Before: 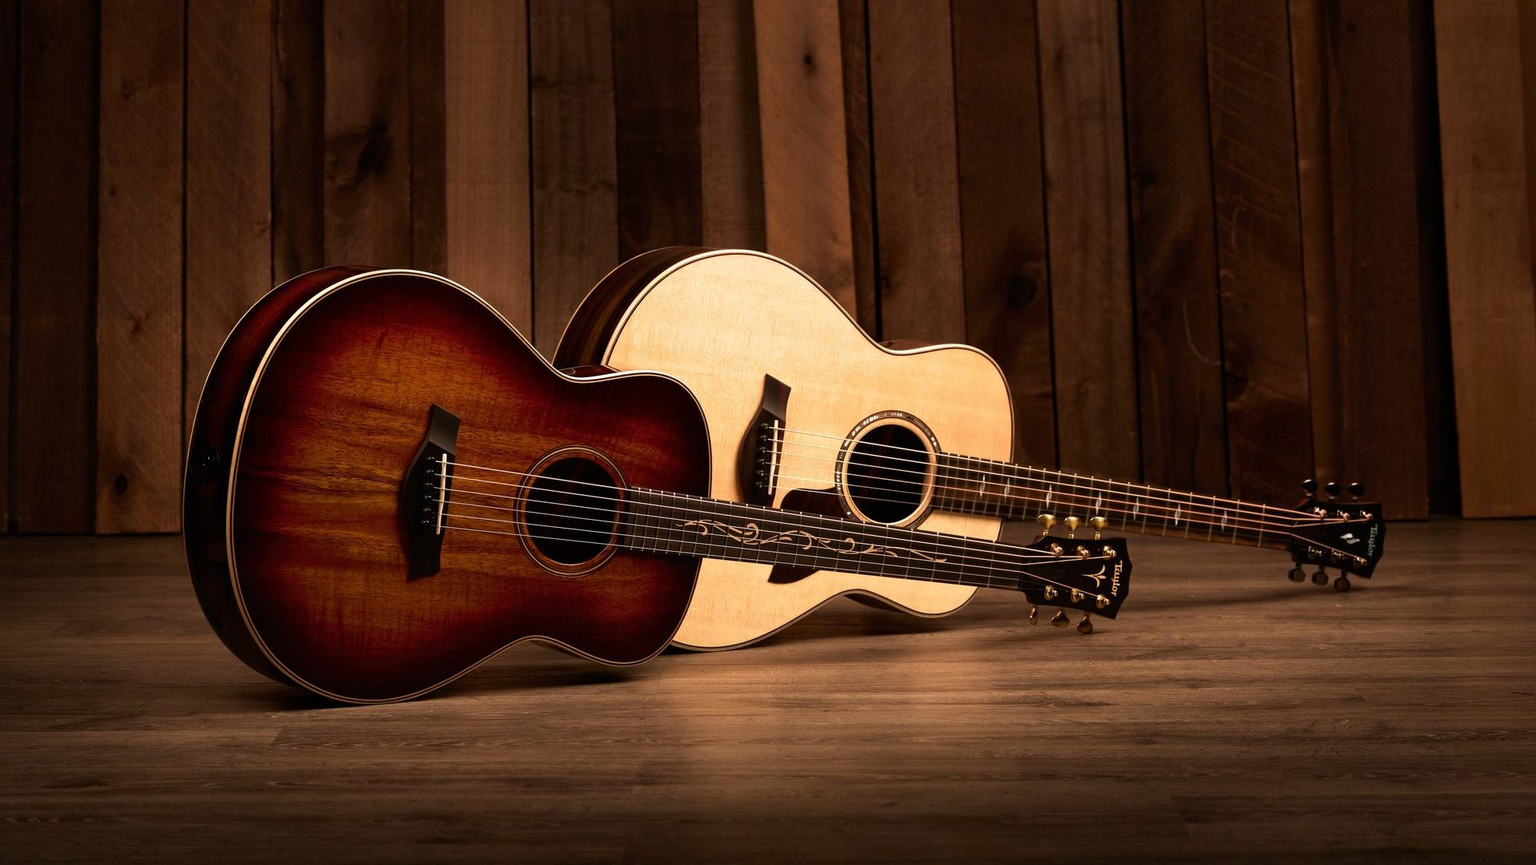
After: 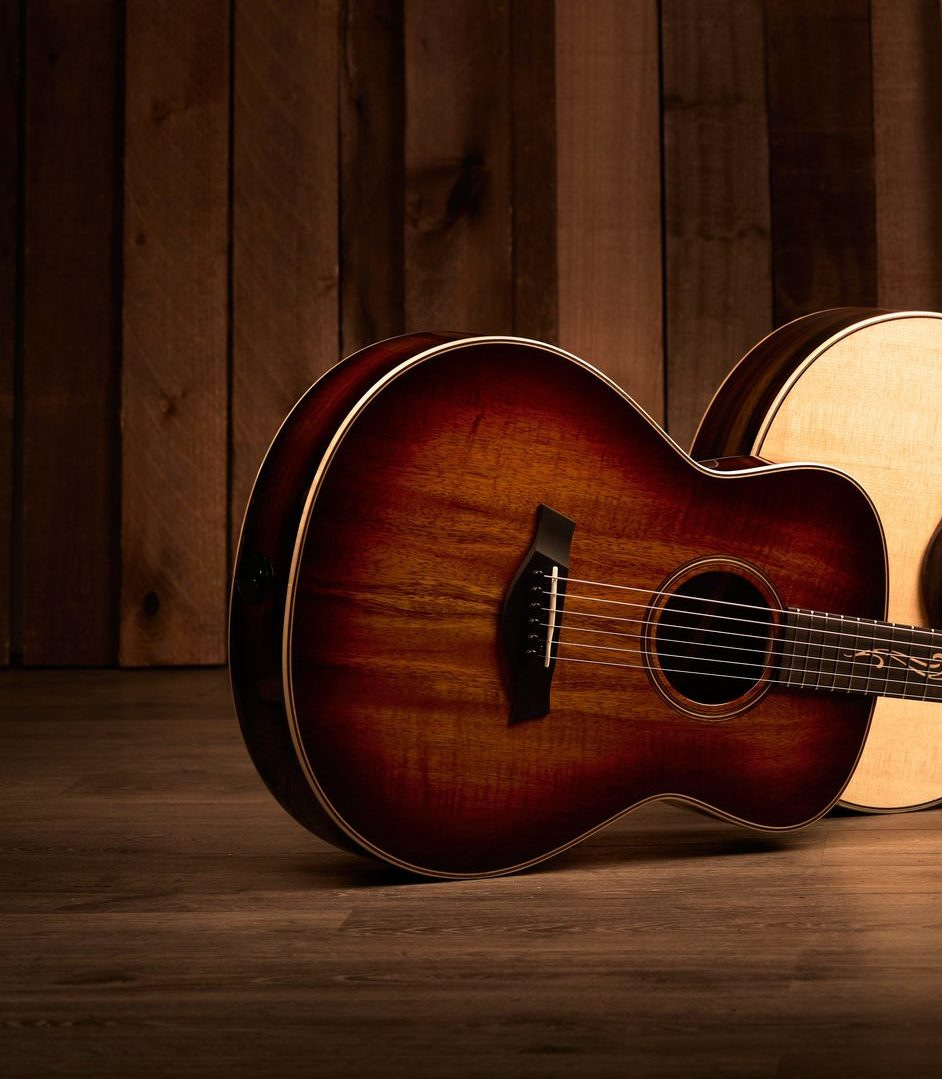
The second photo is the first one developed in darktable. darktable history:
rgb levels: preserve colors max RGB
crop and rotate: left 0%, top 0%, right 50.845%
